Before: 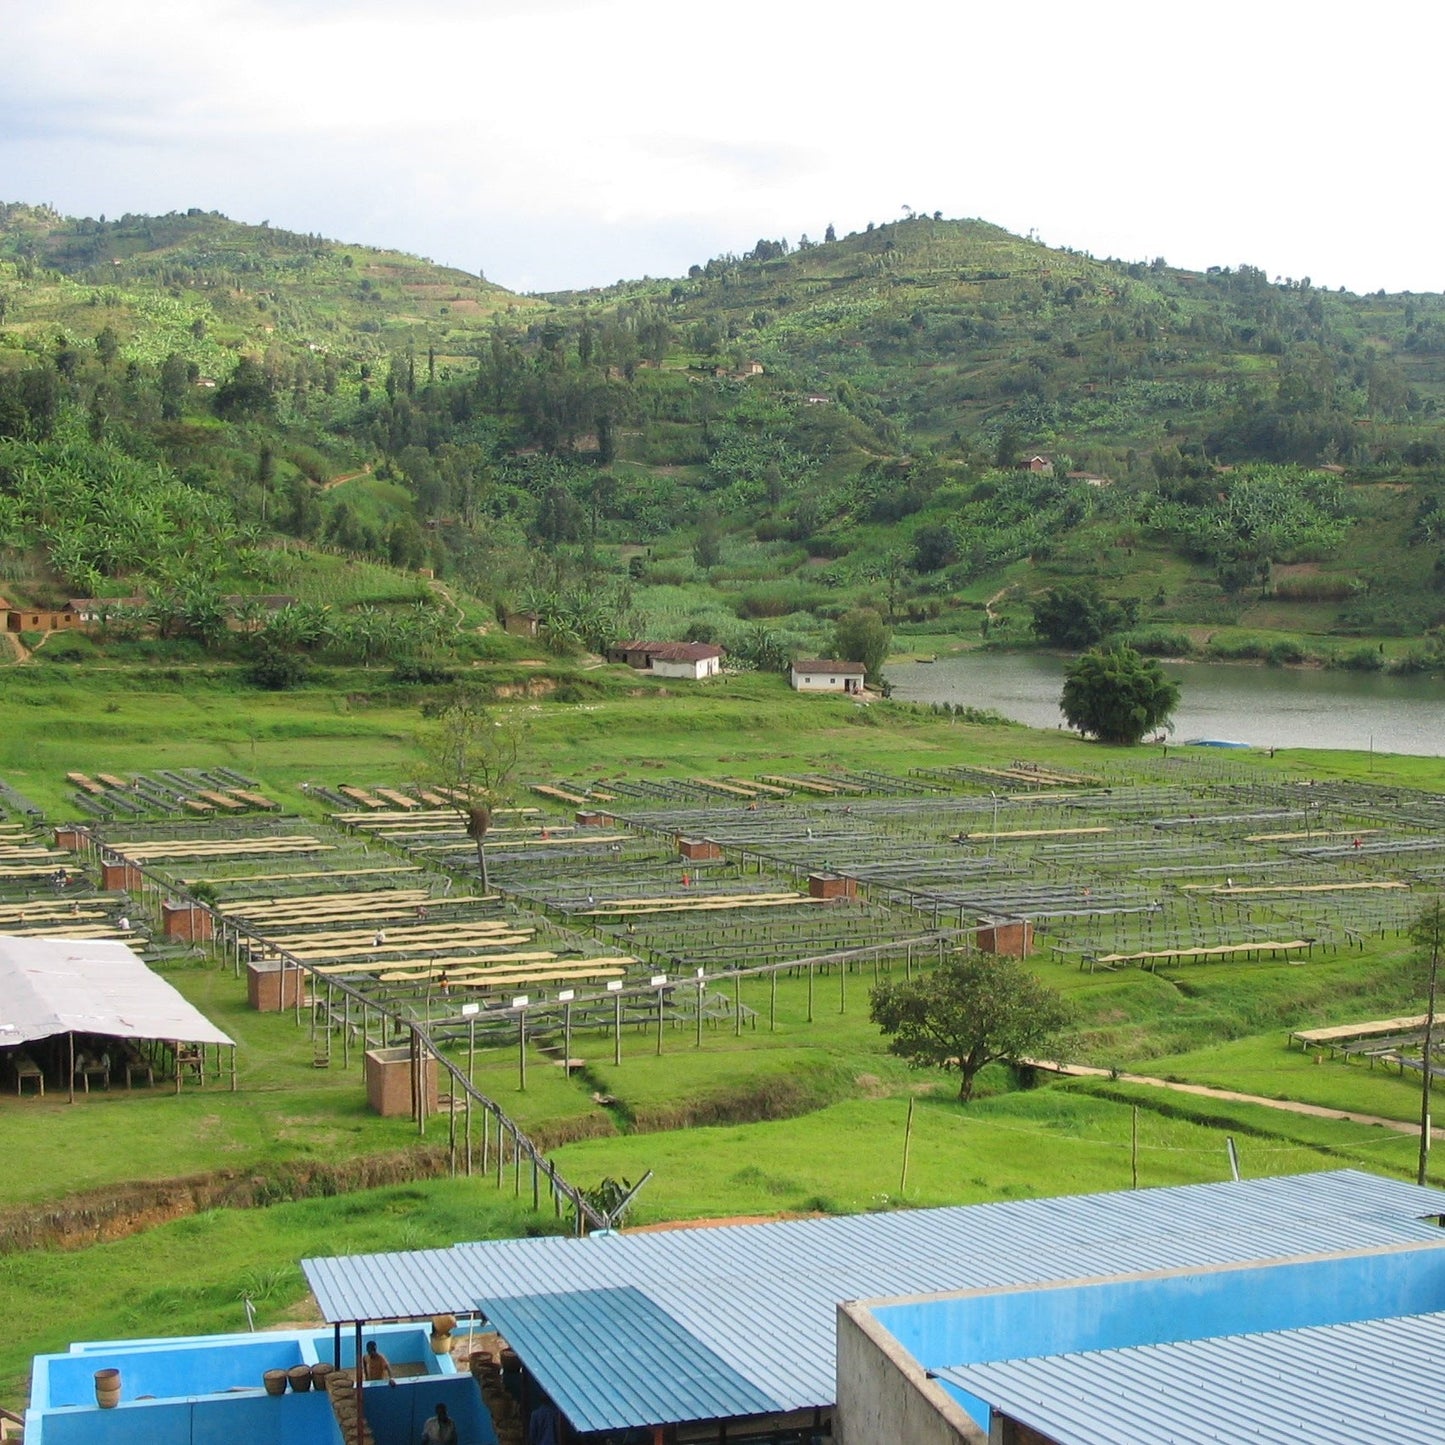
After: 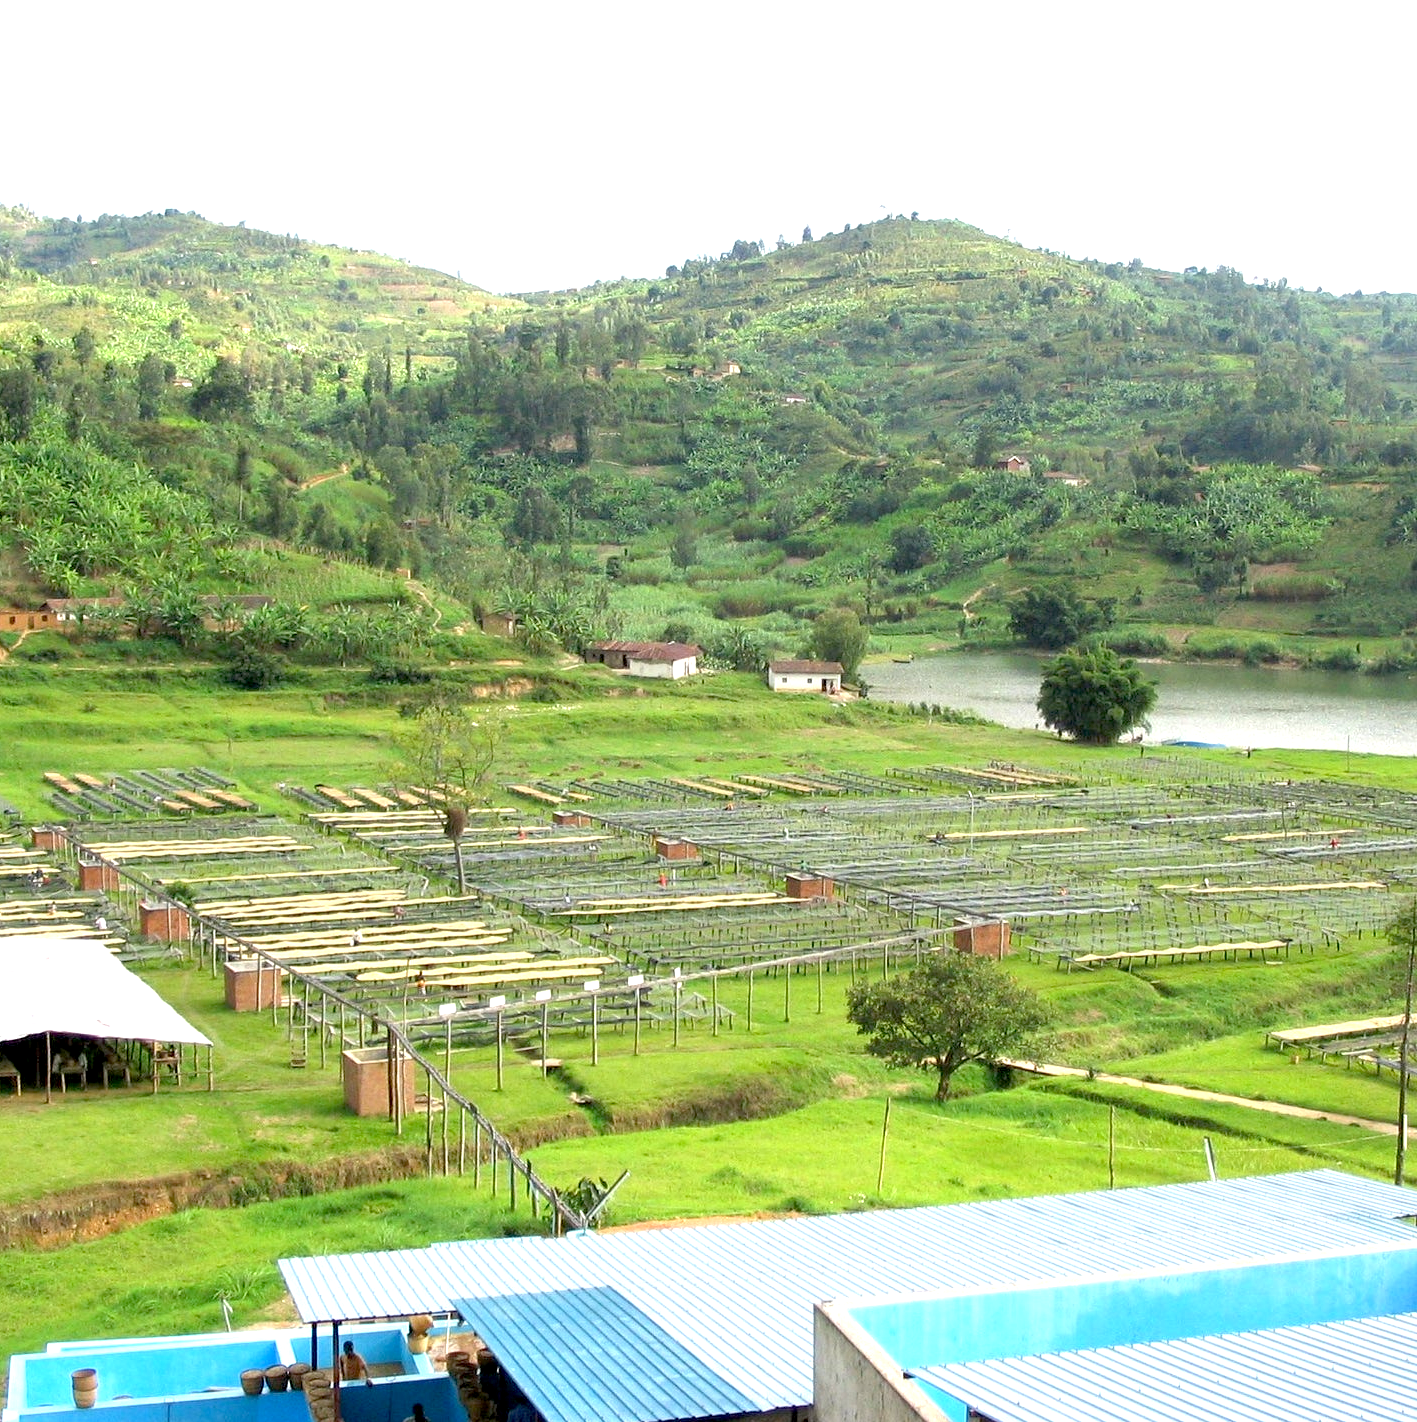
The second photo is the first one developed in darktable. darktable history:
exposure: black level correction 0.01, exposure 1 EV, compensate highlight preservation false
crop: left 1.64%, right 0.276%, bottom 1.582%
